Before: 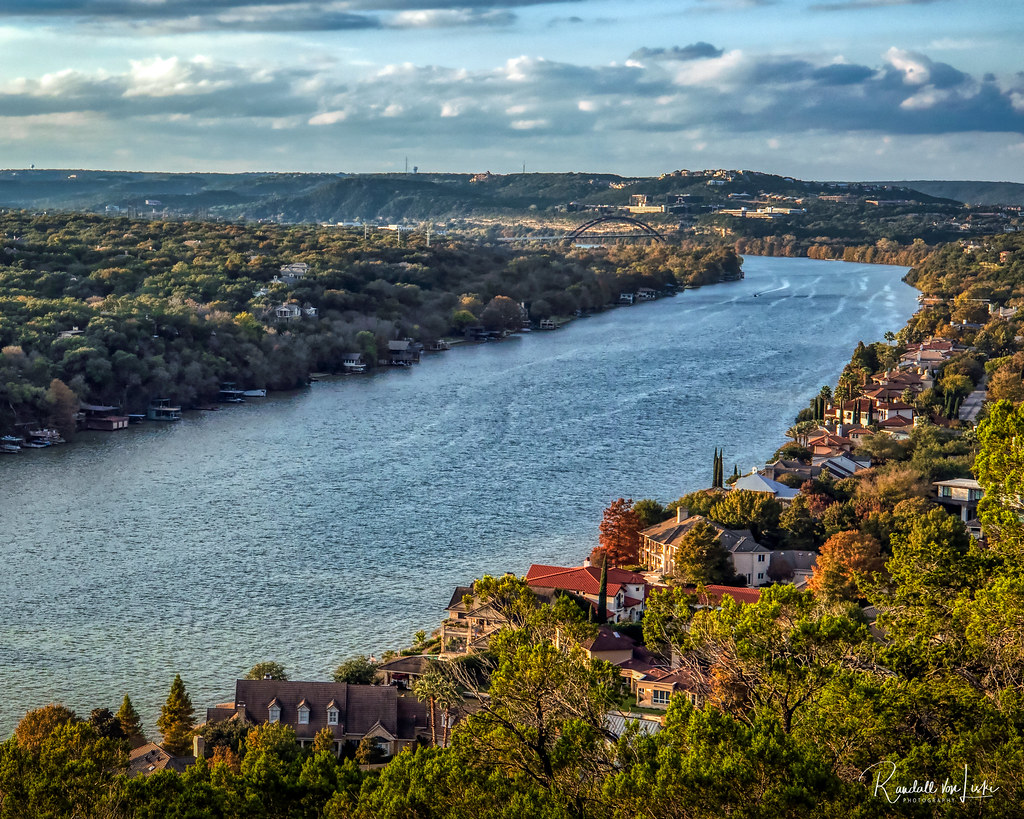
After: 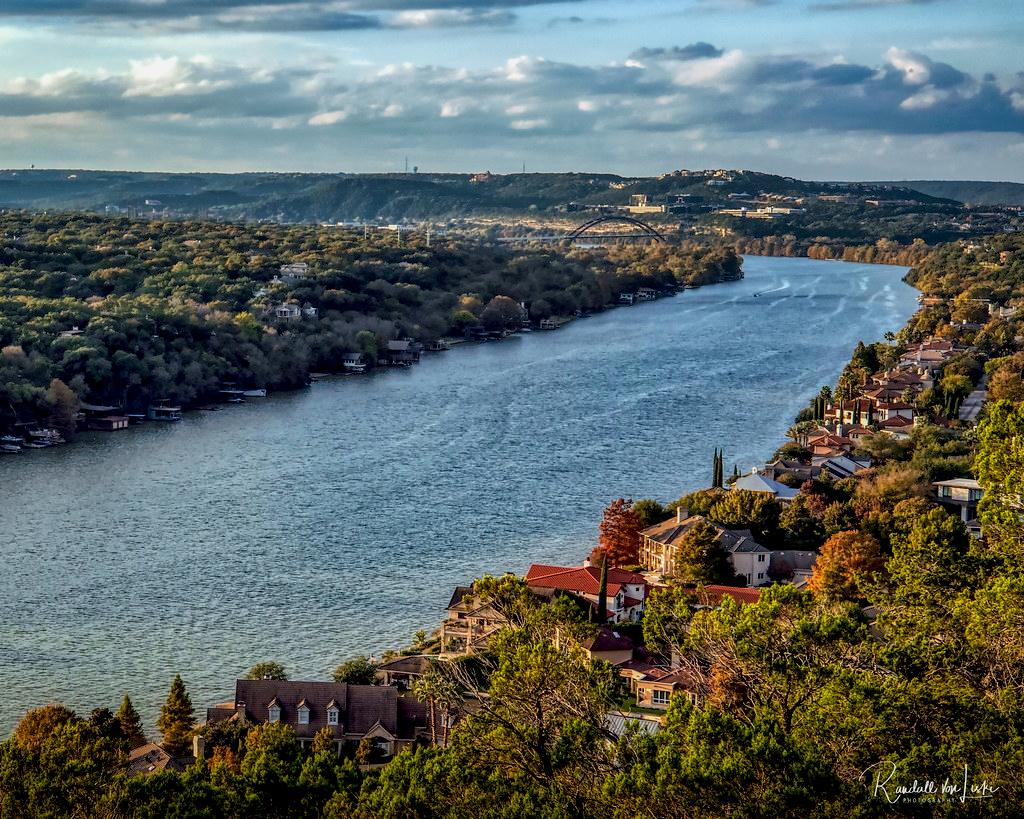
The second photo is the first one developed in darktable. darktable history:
exposure: black level correction 0.009, exposure -0.164 EV, compensate highlight preservation false
